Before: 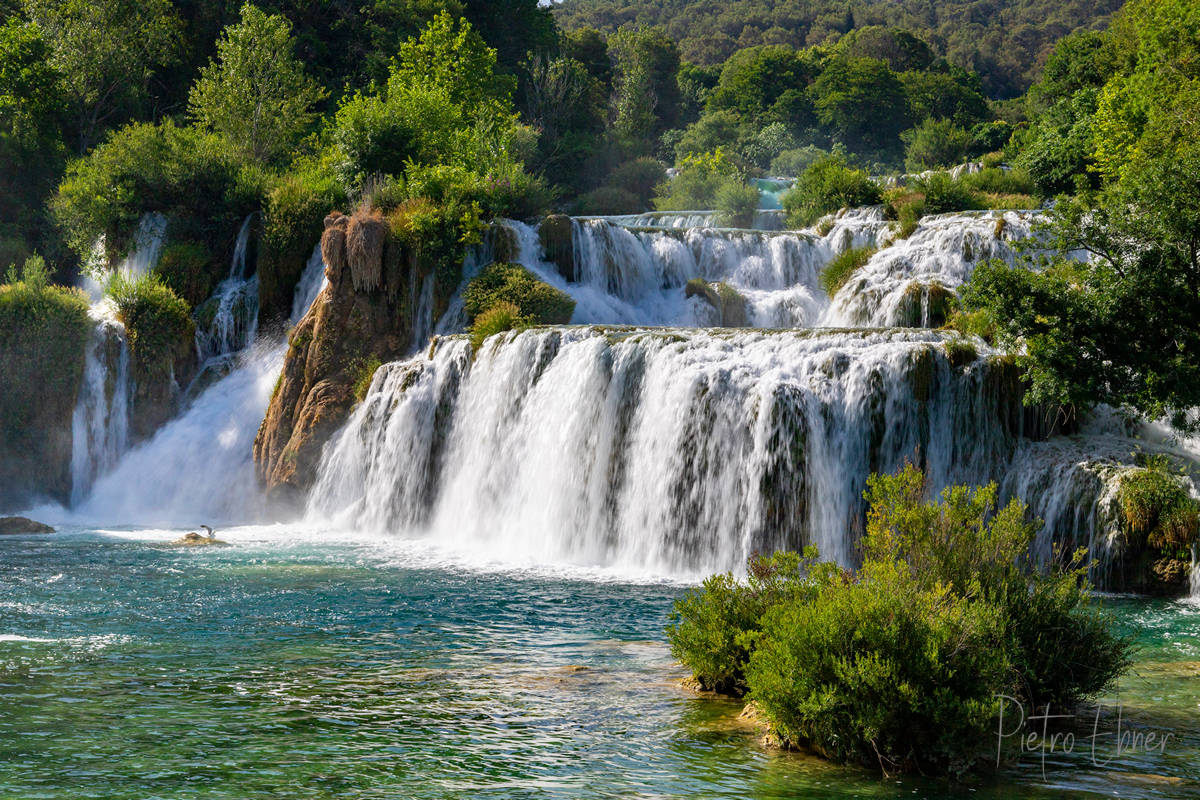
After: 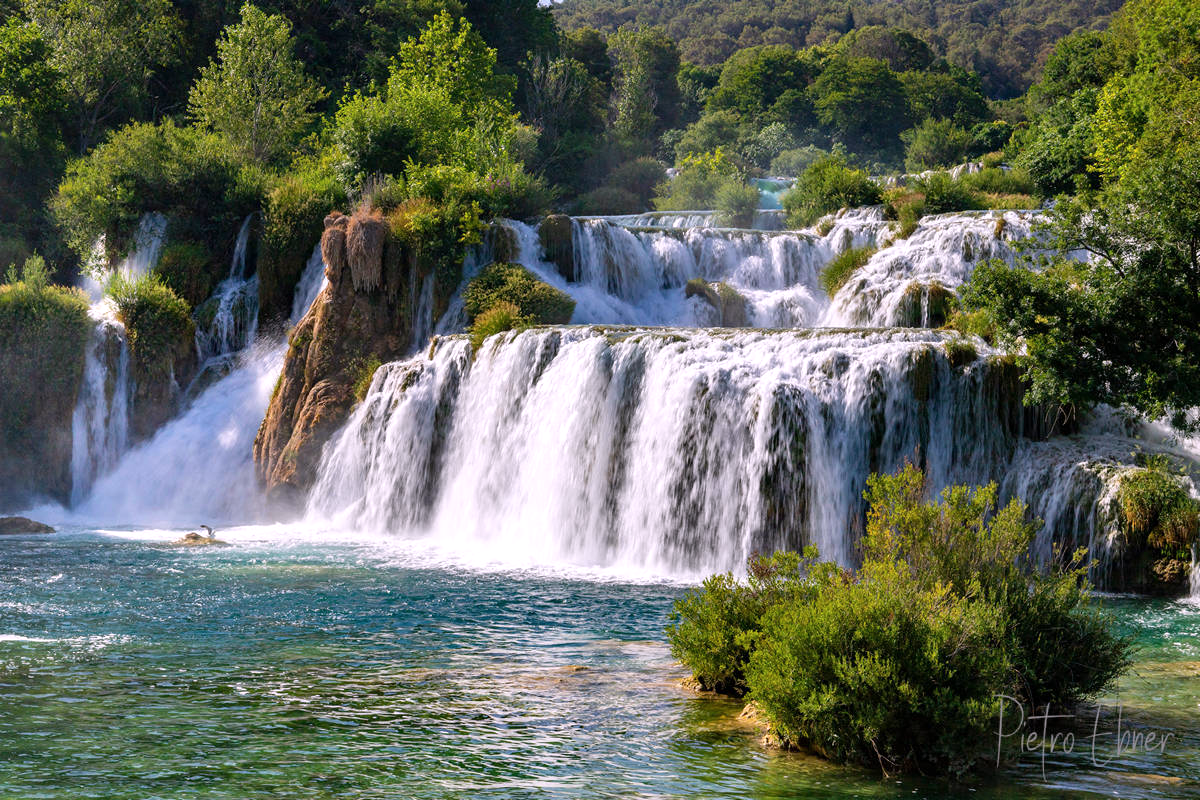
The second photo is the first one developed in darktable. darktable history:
white balance: red 1.05, blue 1.072
shadows and highlights: radius 171.16, shadows 27, white point adjustment 3.13, highlights -67.95, soften with gaussian
